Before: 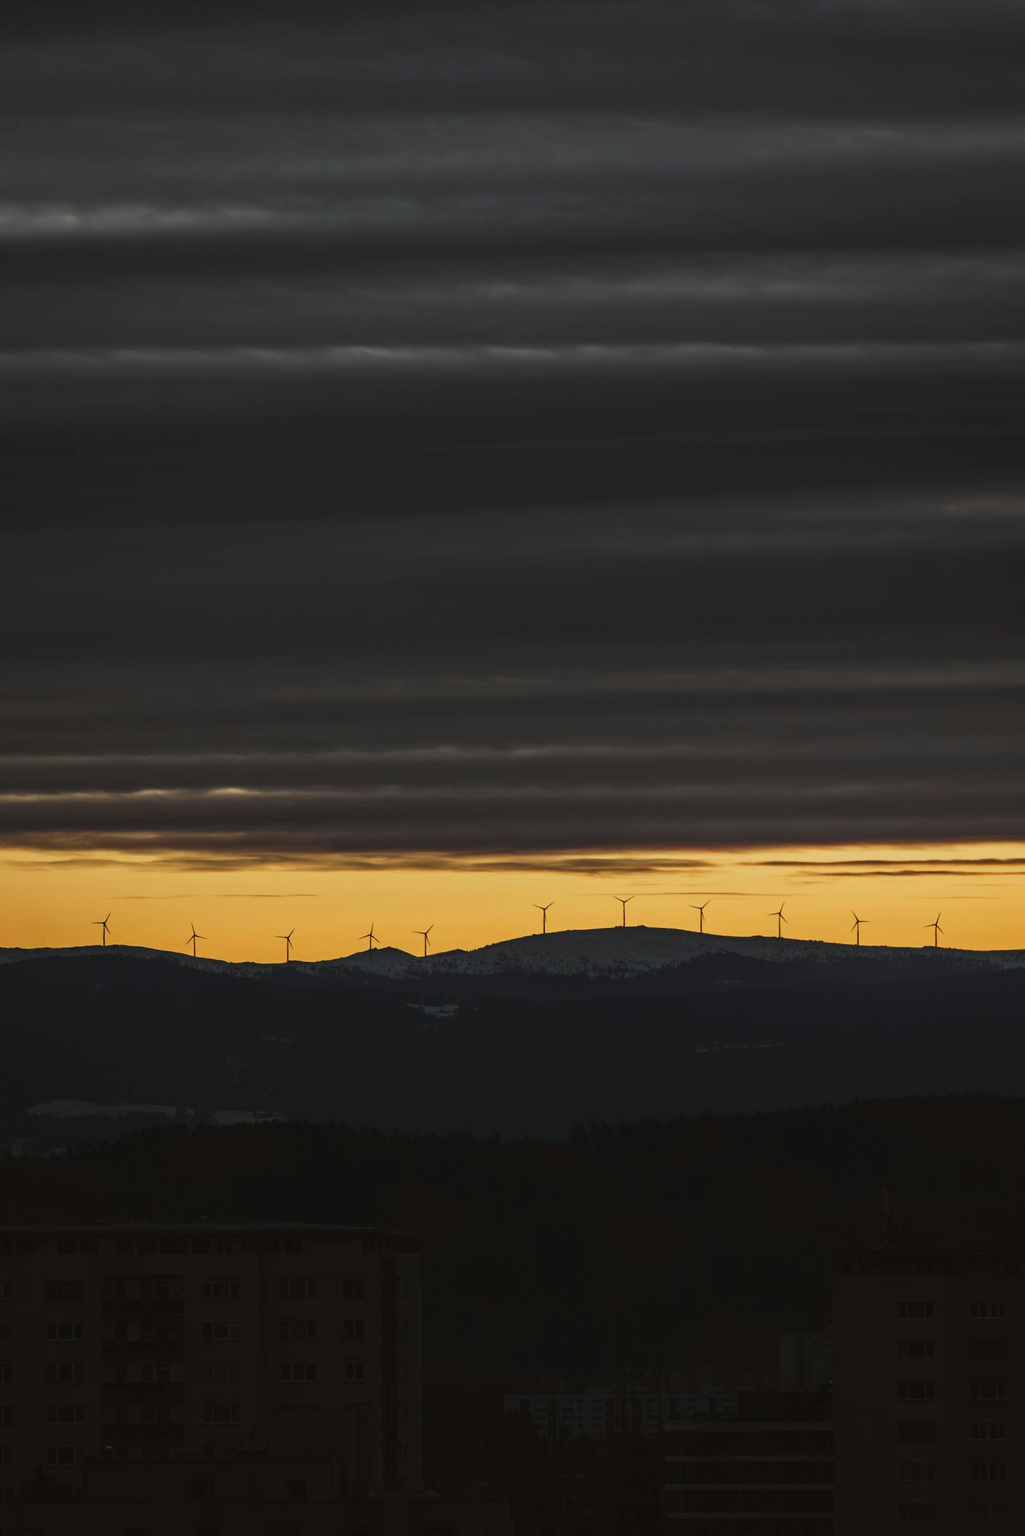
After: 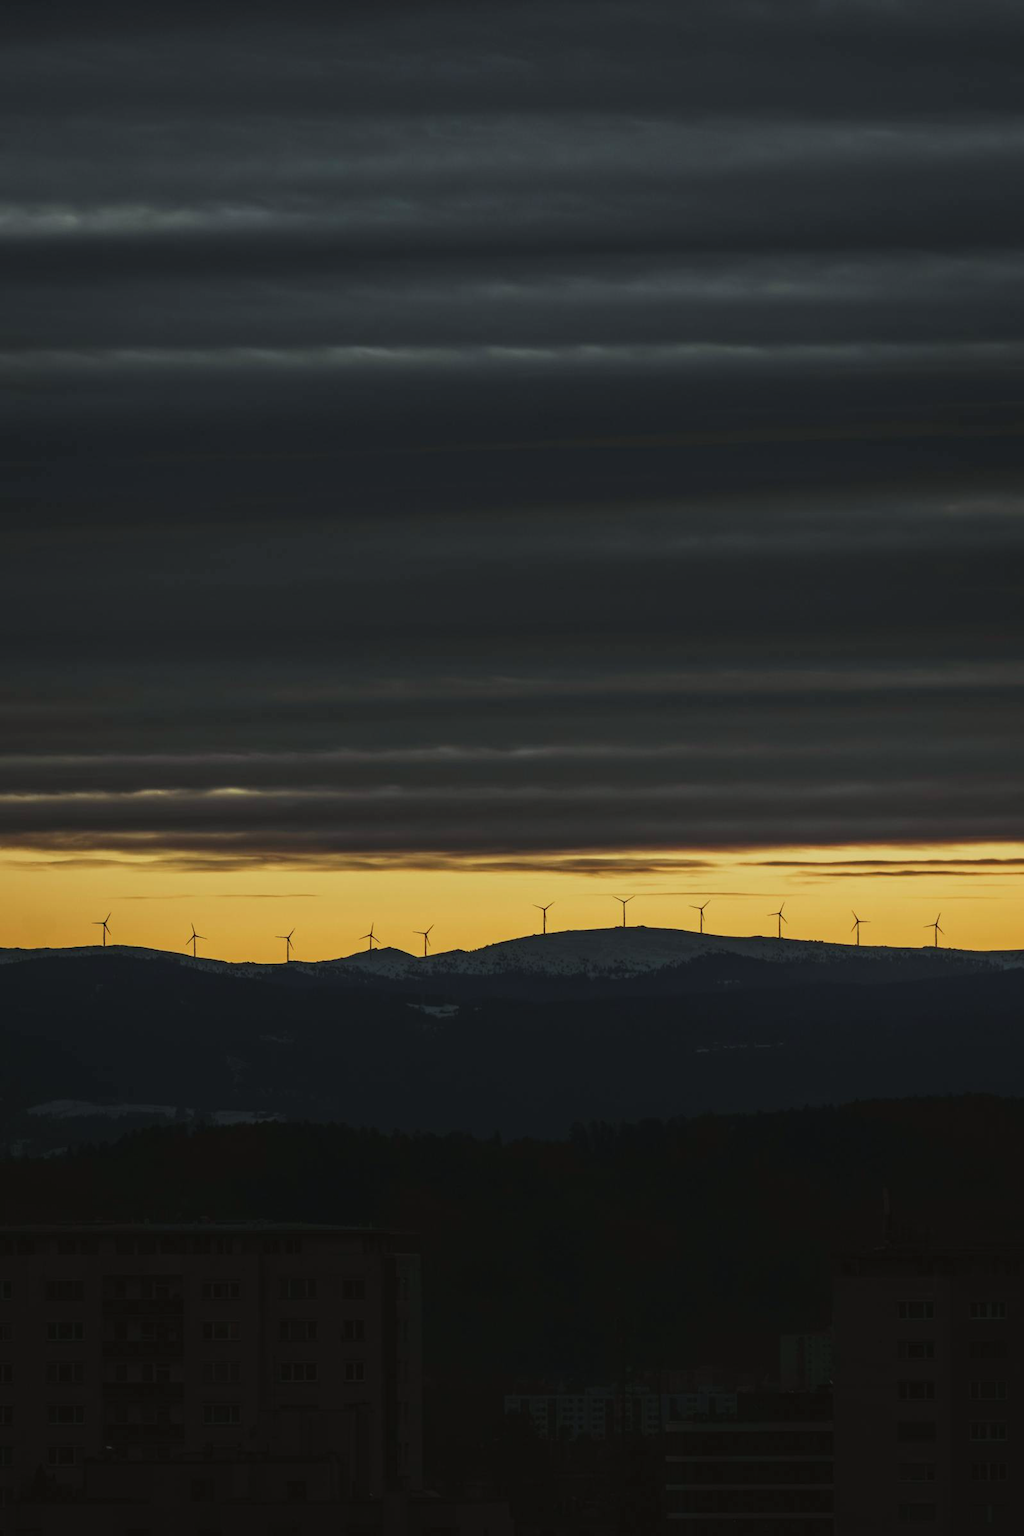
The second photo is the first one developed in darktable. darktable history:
color calibration: output R [1.003, 0.027, -0.041, 0], output G [-0.018, 1.043, -0.038, 0], output B [0.071, -0.086, 1.017, 0], illuminant as shot in camera, x 0.359, y 0.362, temperature 4570.54 K
white balance: red 0.978, blue 0.999
